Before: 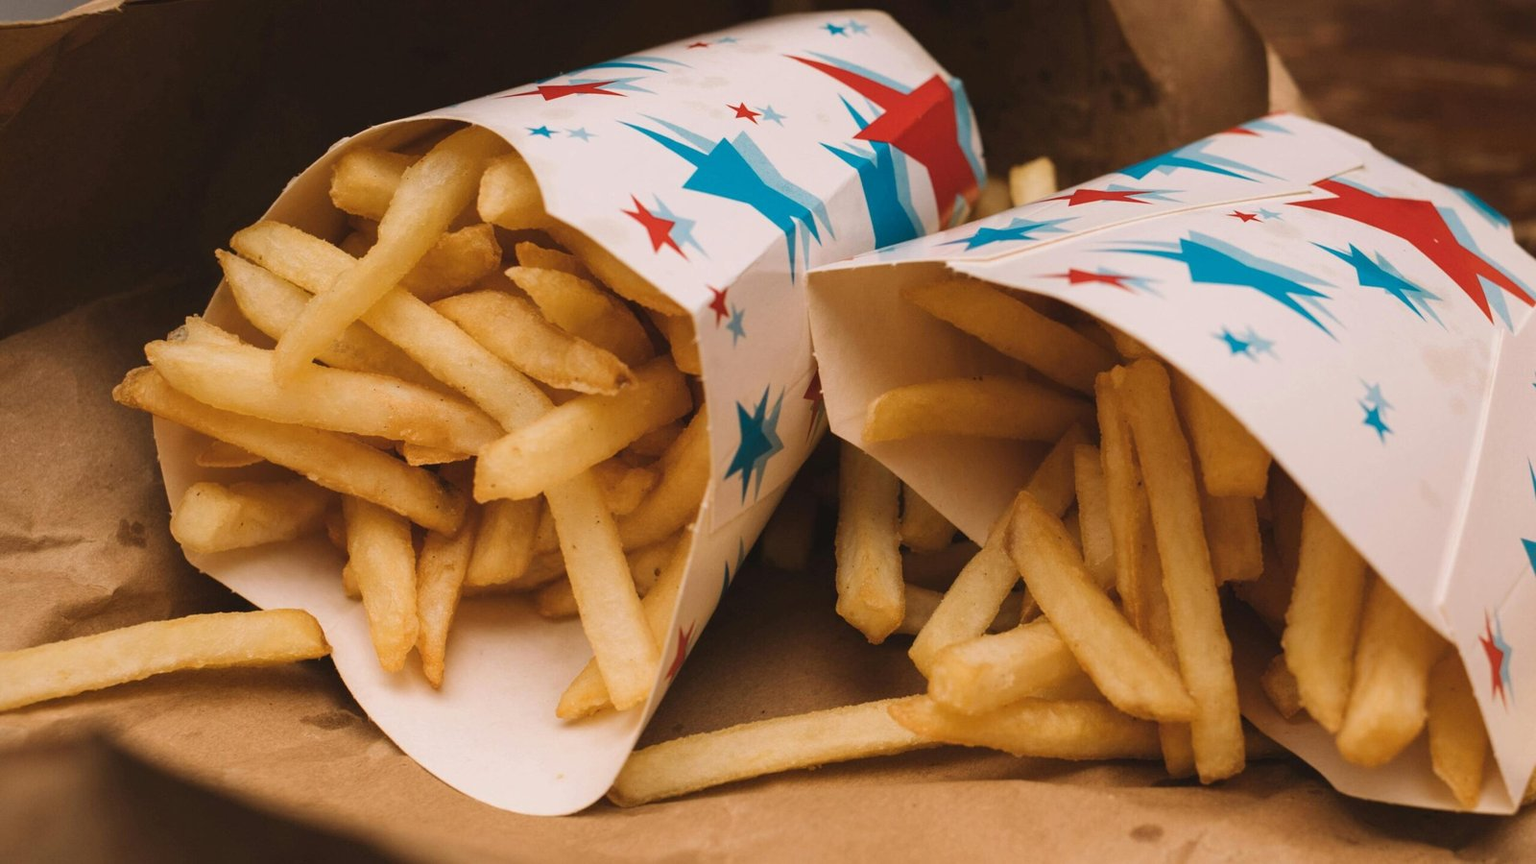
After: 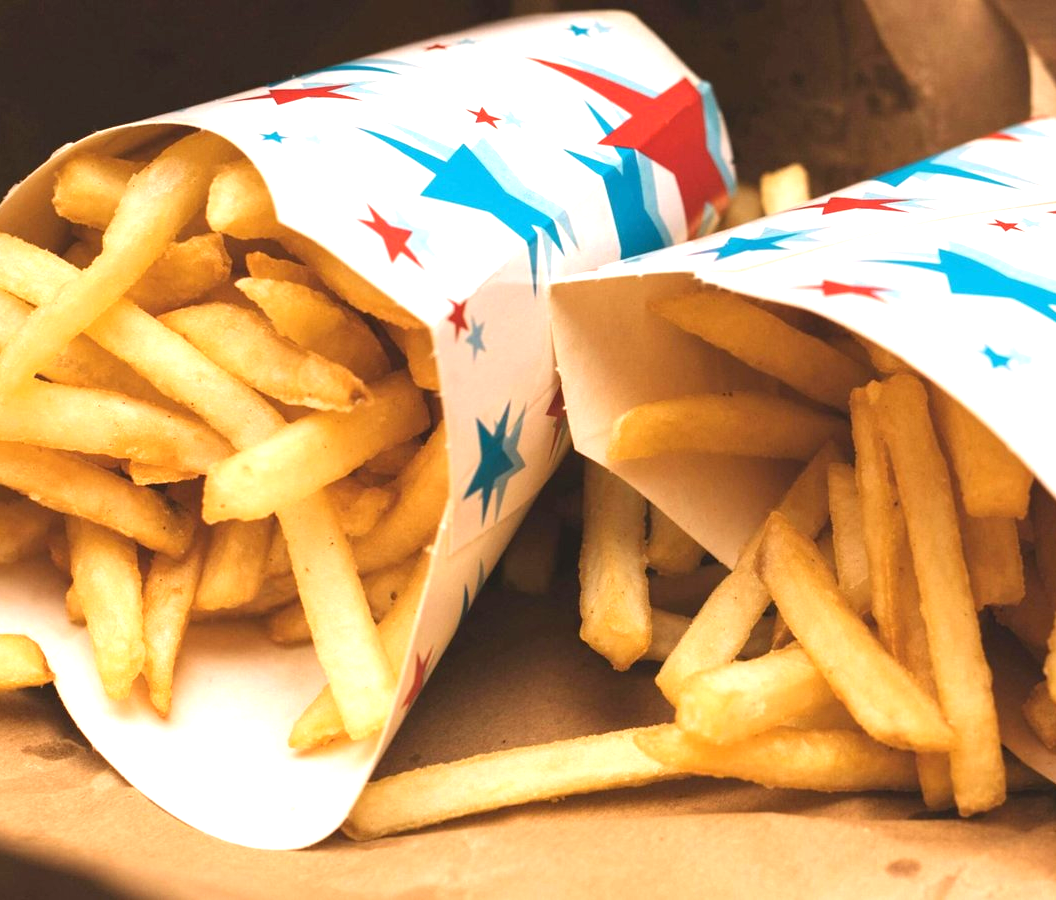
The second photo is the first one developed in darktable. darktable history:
crop and rotate: left 18.266%, right 15.728%
exposure: exposure 1.138 EV, compensate exposure bias true, compensate highlight preservation false
